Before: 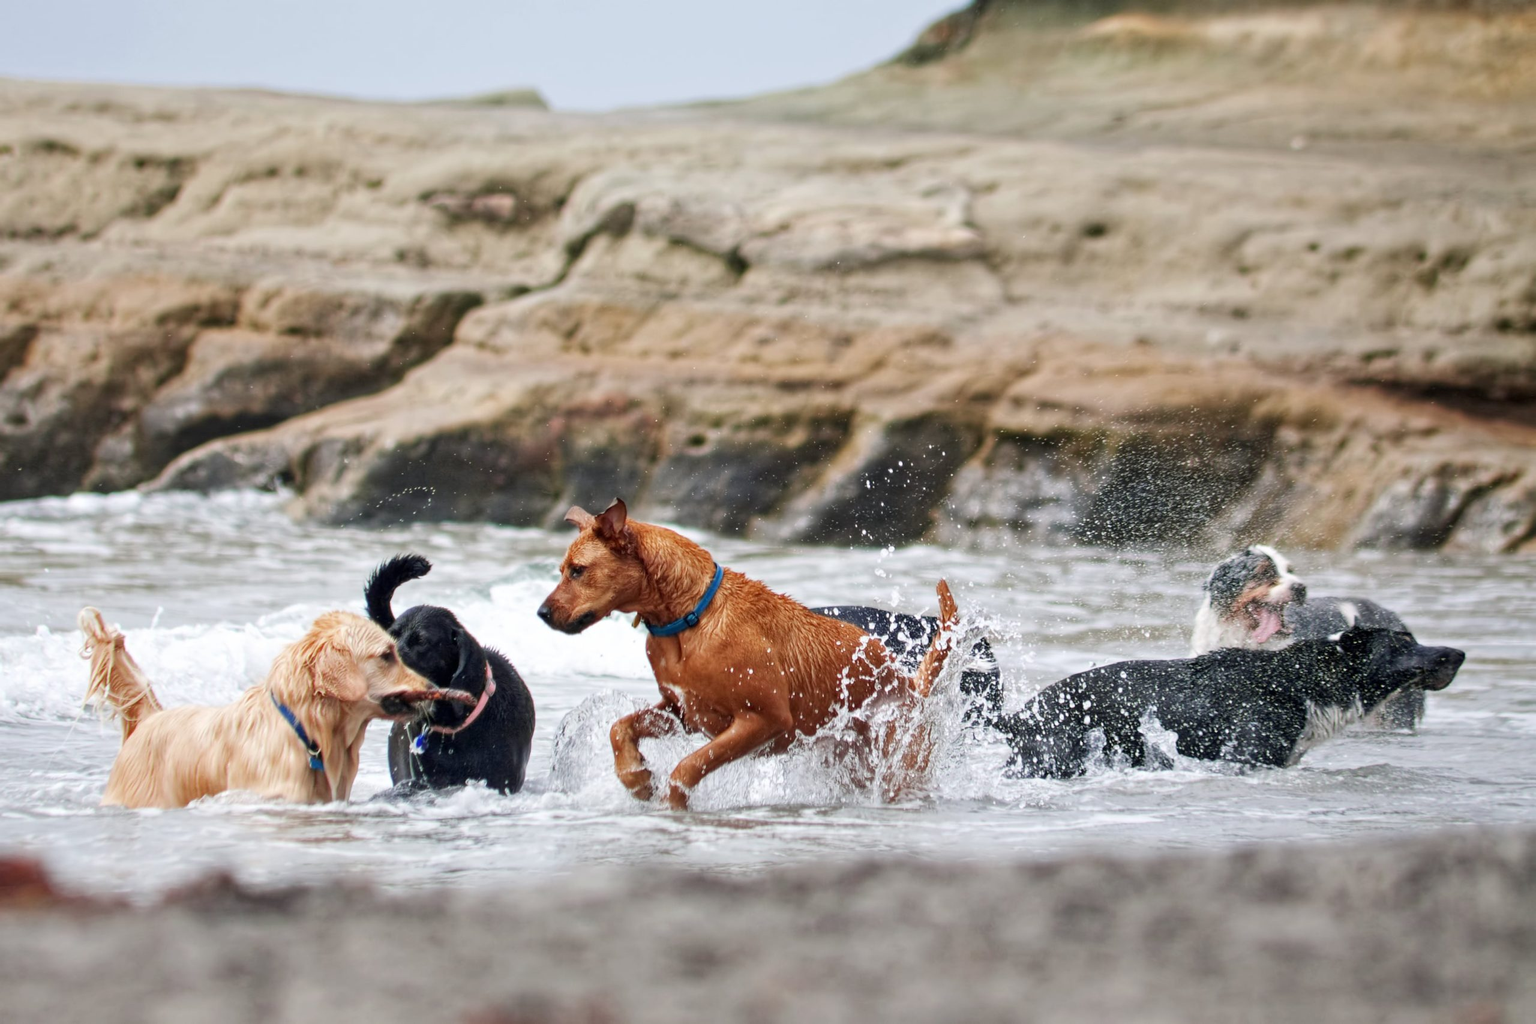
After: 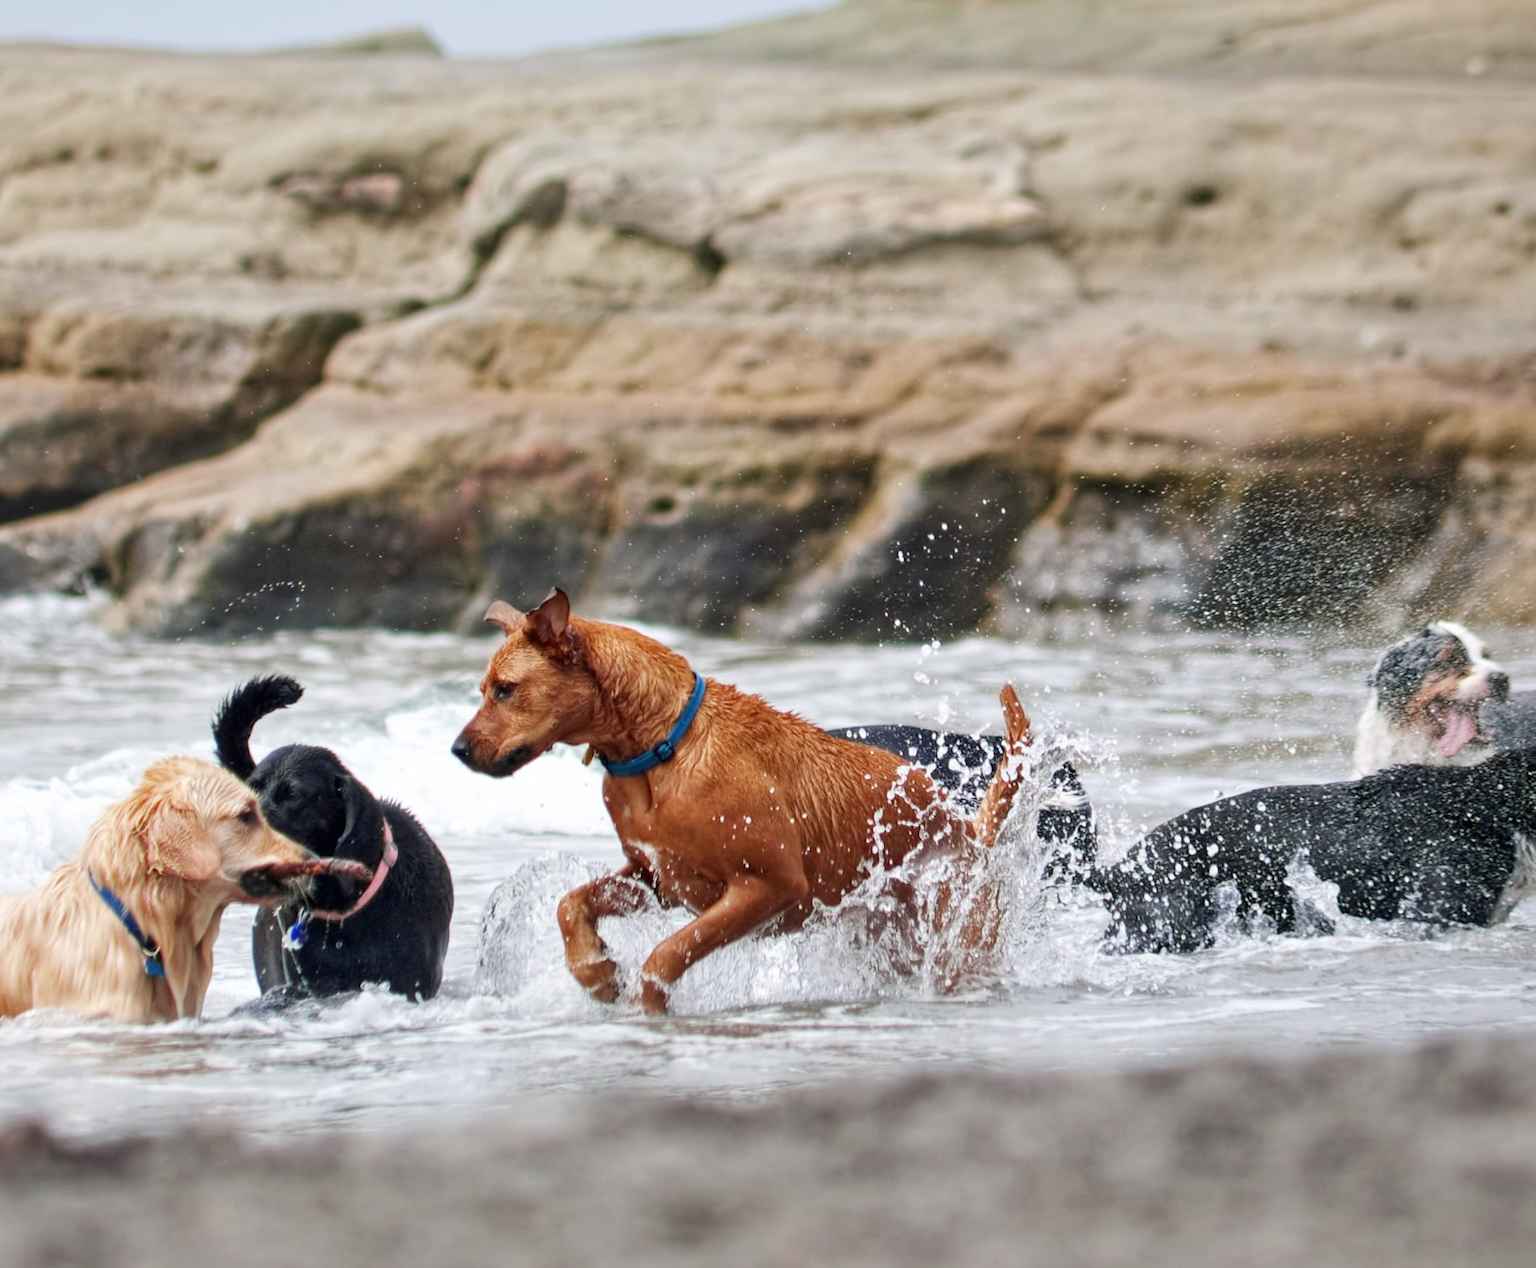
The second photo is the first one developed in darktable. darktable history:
crop and rotate: left 13.15%, top 5.251%, right 12.609%
rotate and perspective: rotation -2°, crop left 0.022, crop right 0.978, crop top 0.049, crop bottom 0.951
